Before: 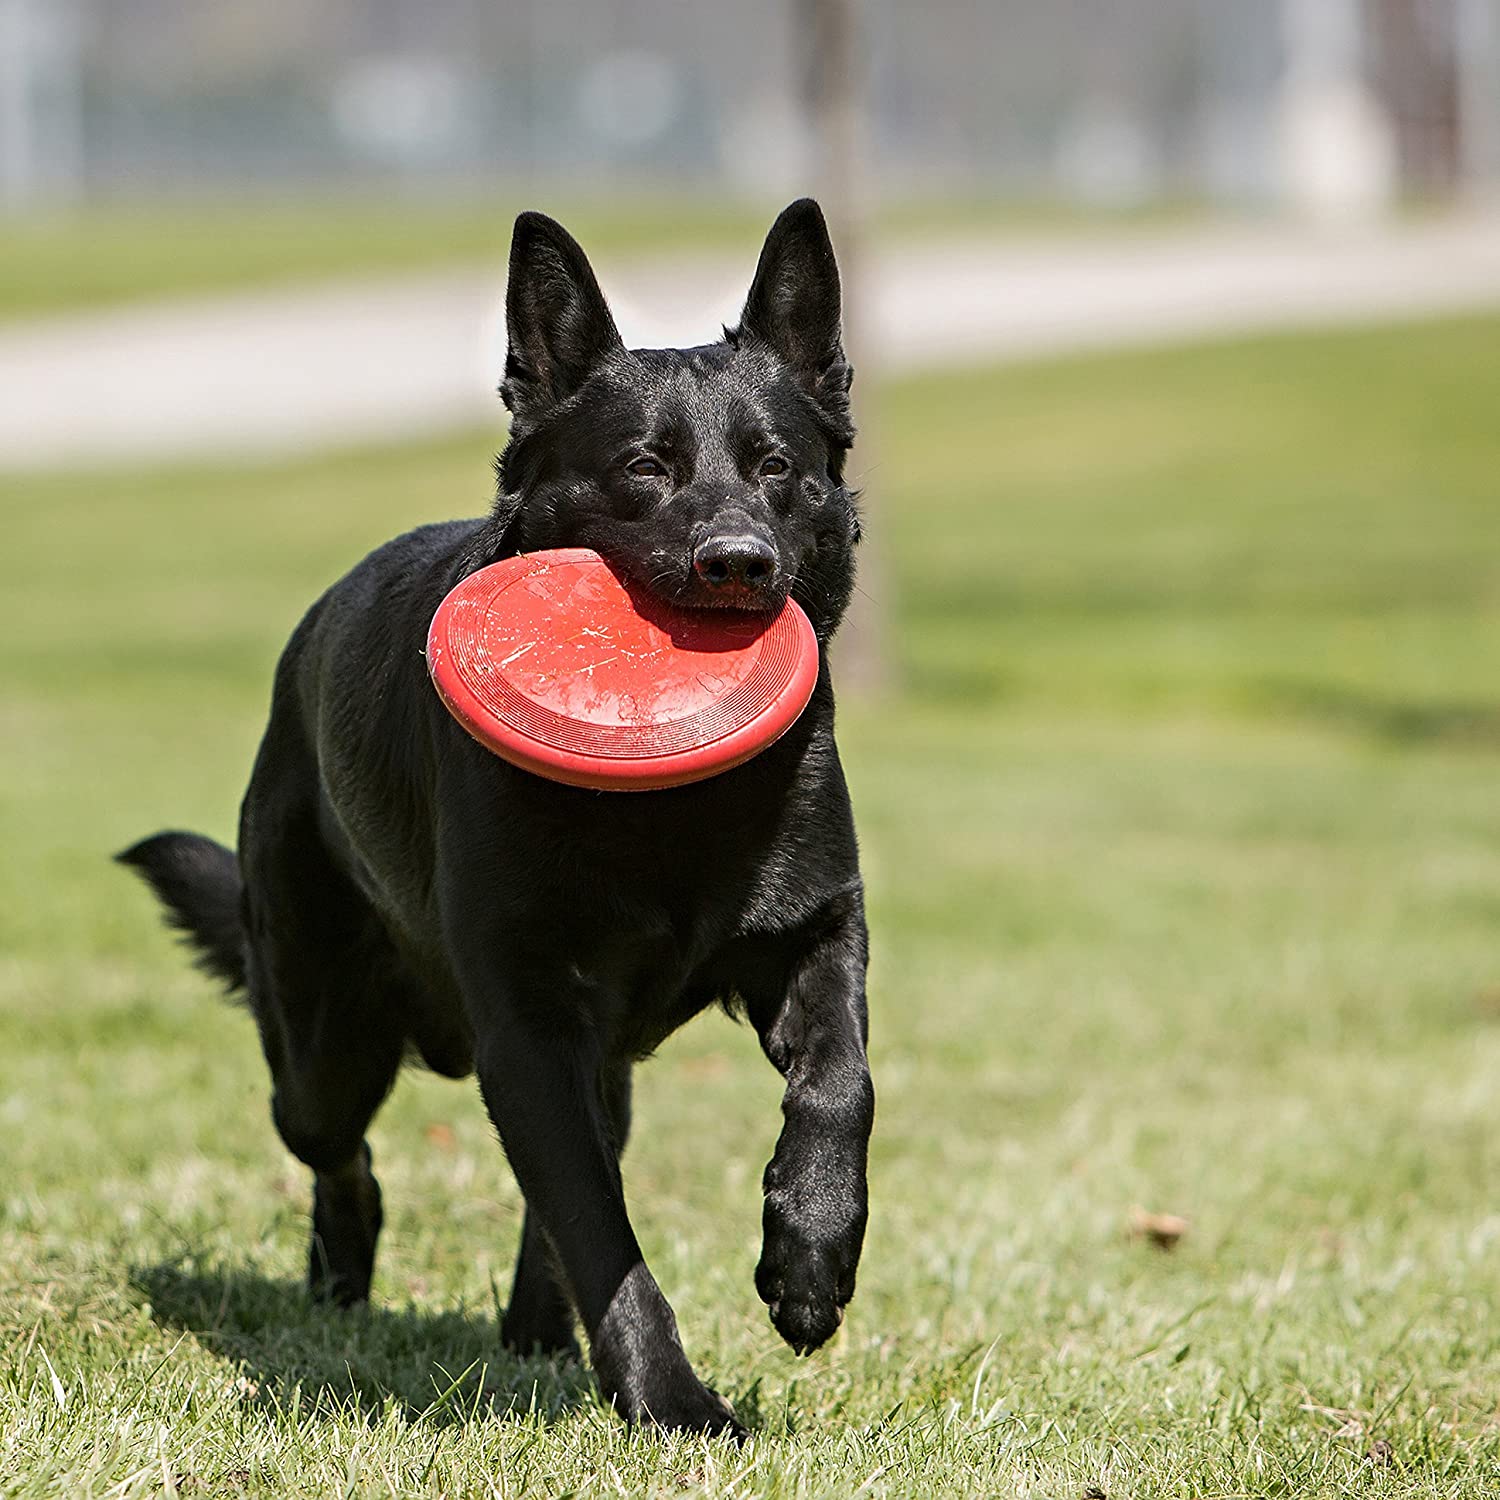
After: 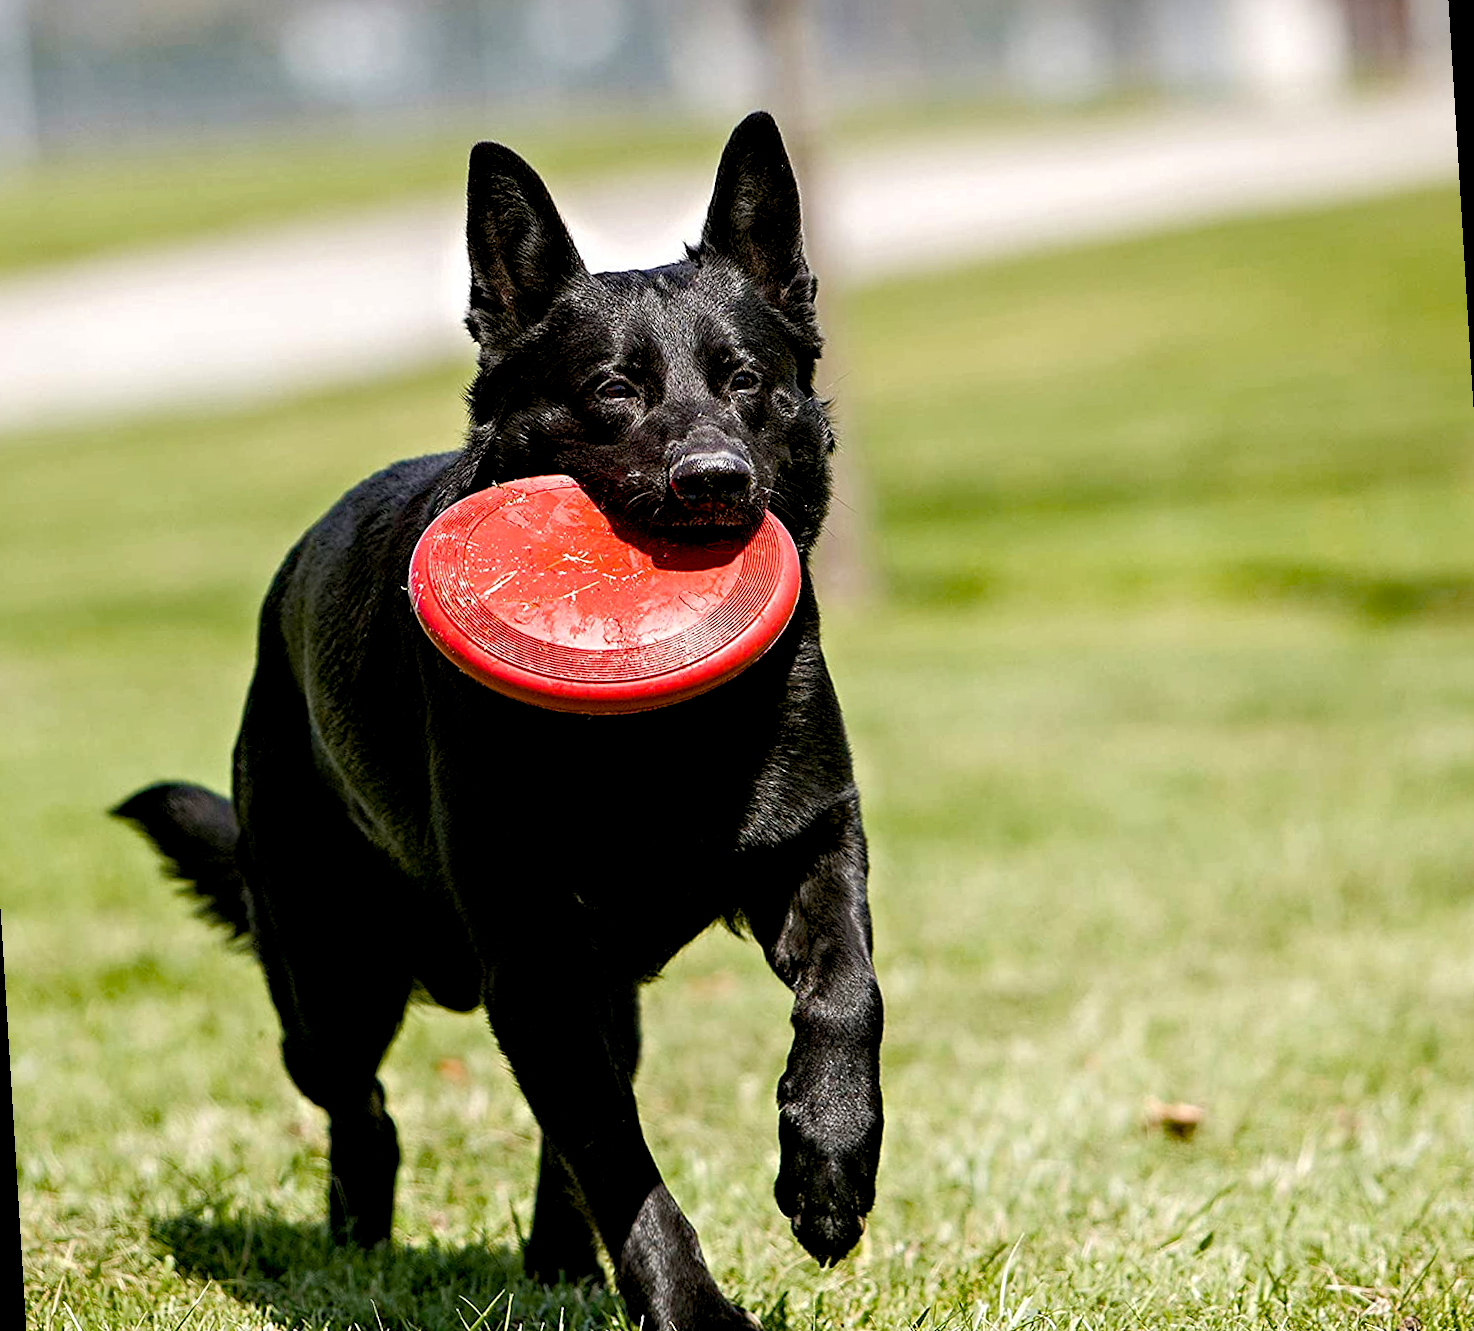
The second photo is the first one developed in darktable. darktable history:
color balance rgb: shadows lift › luminance -9.41%, highlights gain › luminance 17.6%, global offset › luminance -1.45%, perceptual saturation grading › highlights -17.77%, perceptual saturation grading › mid-tones 33.1%, perceptual saturation grading › shadows 50.52%, global vibrance 24.22%
rotate and perspective: rotation -3.52°, crop left 0.036, crop right 0.964, crop top 0.081, crop bottom 0.919
local contrast: mode bilateral grid, contrast 20, coarseness 50, detail 120%, midtone range 0.2
